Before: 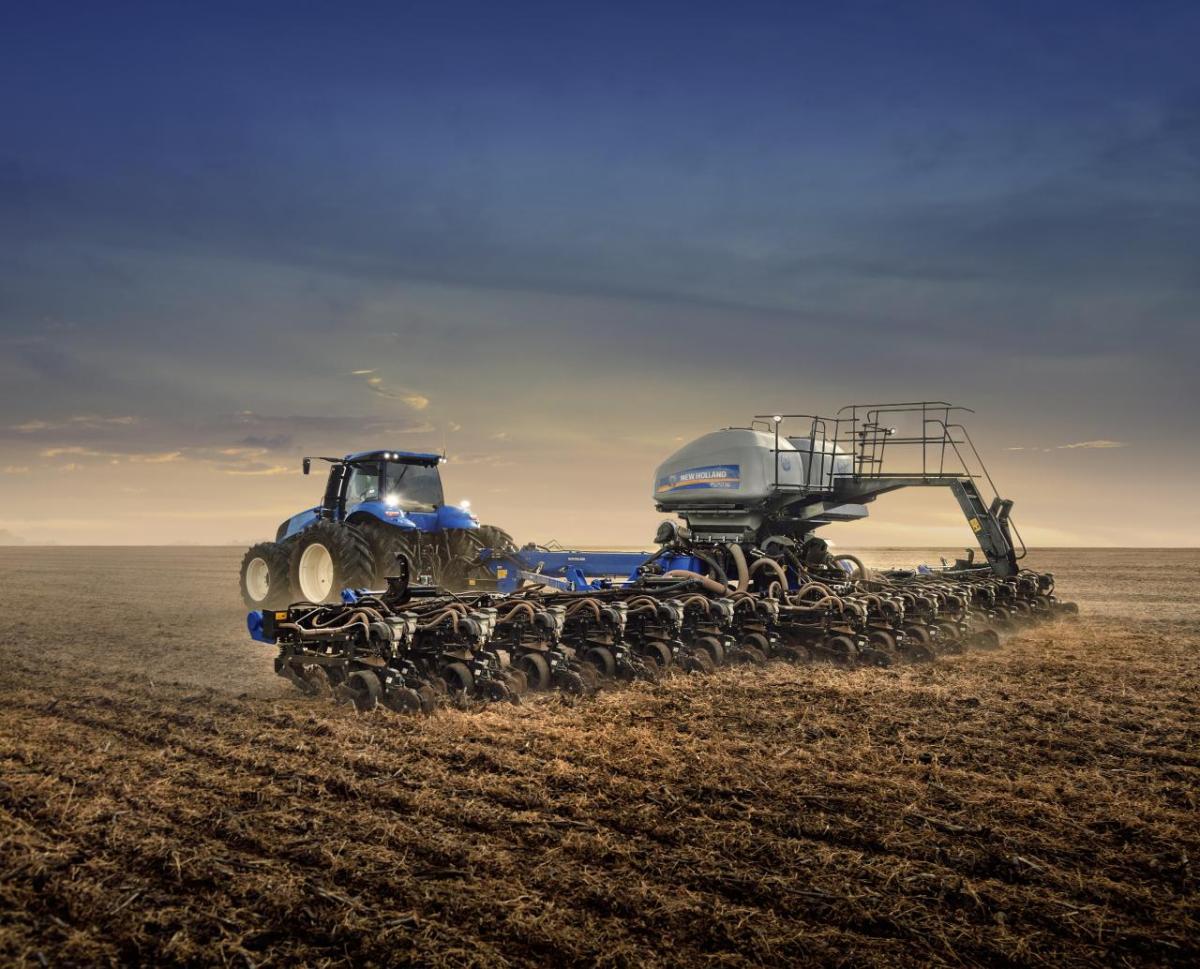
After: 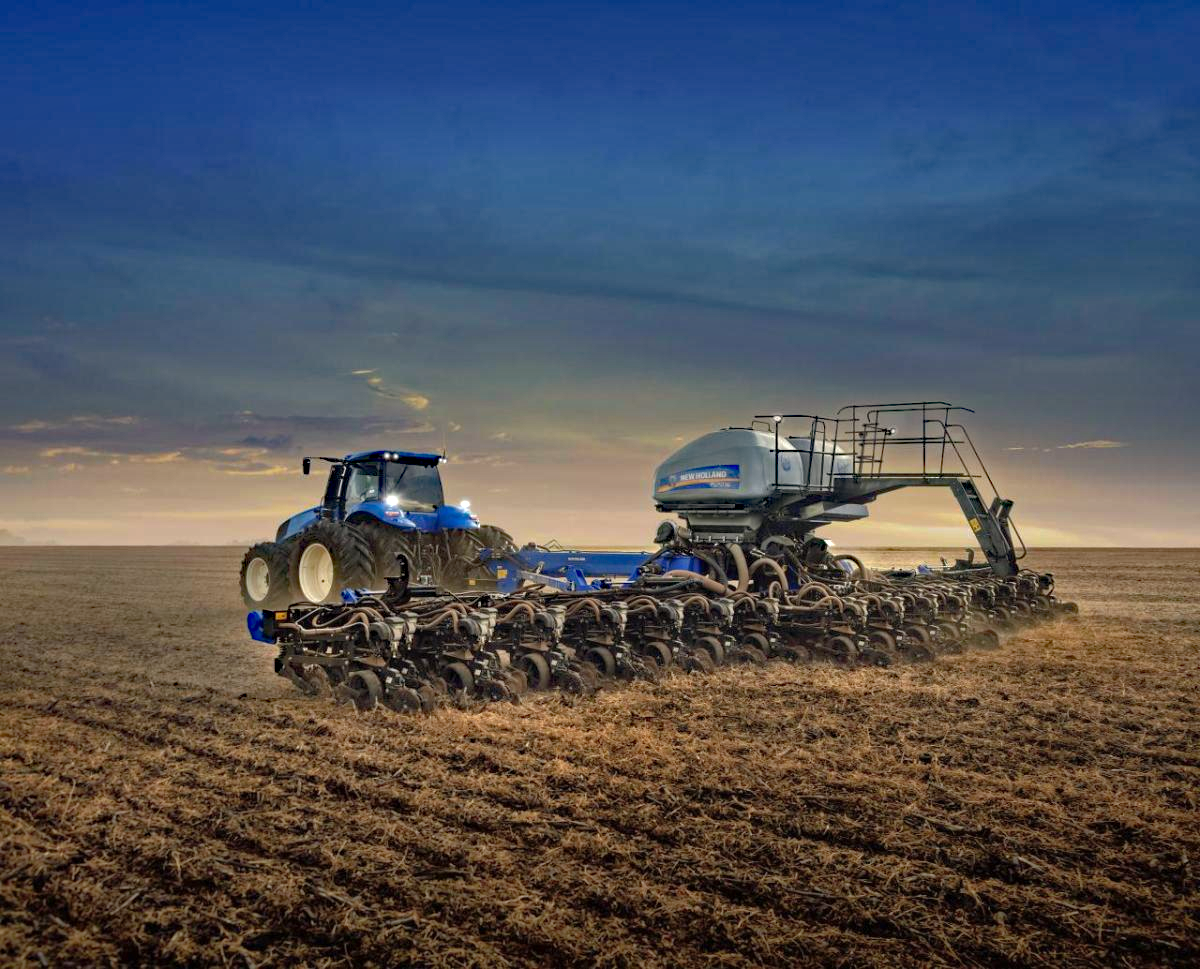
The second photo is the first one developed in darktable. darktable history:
haze removal: strength 0.53, distance 0.925, compatibility mode true, adaptive false
shadows and highlights: on, module defaults
